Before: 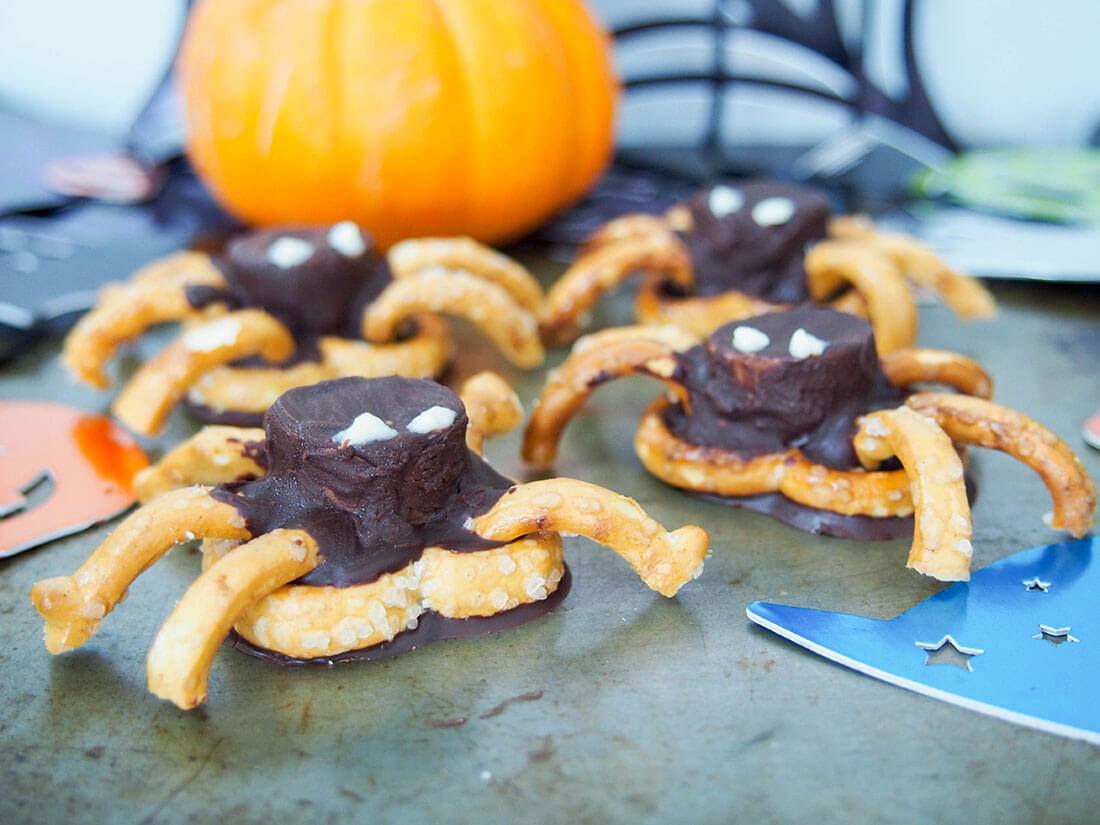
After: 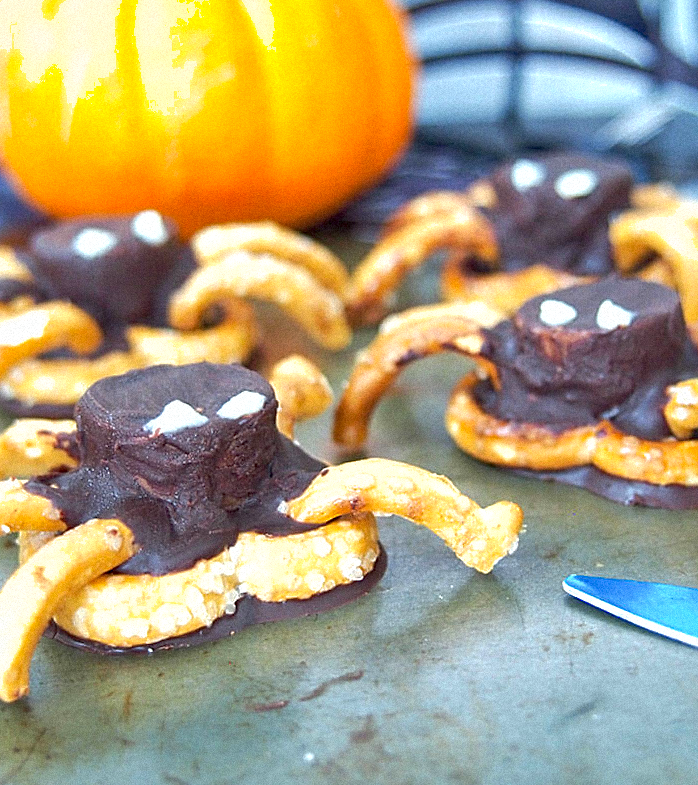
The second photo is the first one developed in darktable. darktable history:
shadows and highlights: on, module defaults
crop and rotate: left 15.754%, right 17.579%
exposure: black level correction 0, exposure 0.5 EV, compensate exposure bias true, compensate highlight preservation false
rotate and perspective: rotation -2.12°, lens shift (vertical) 0.009, lens shift (horizontal) -0.008, automatic cropping original format, crop left 0.036, crop right 0.964, crop top 0.05, crop bottom 0.959
local contrast: mode bilateral grid, contrast 20, coarseness 50, detail 120%, midtone range 0.2
sharpen: on, module defaults
grain: mid-tones bias 0%
